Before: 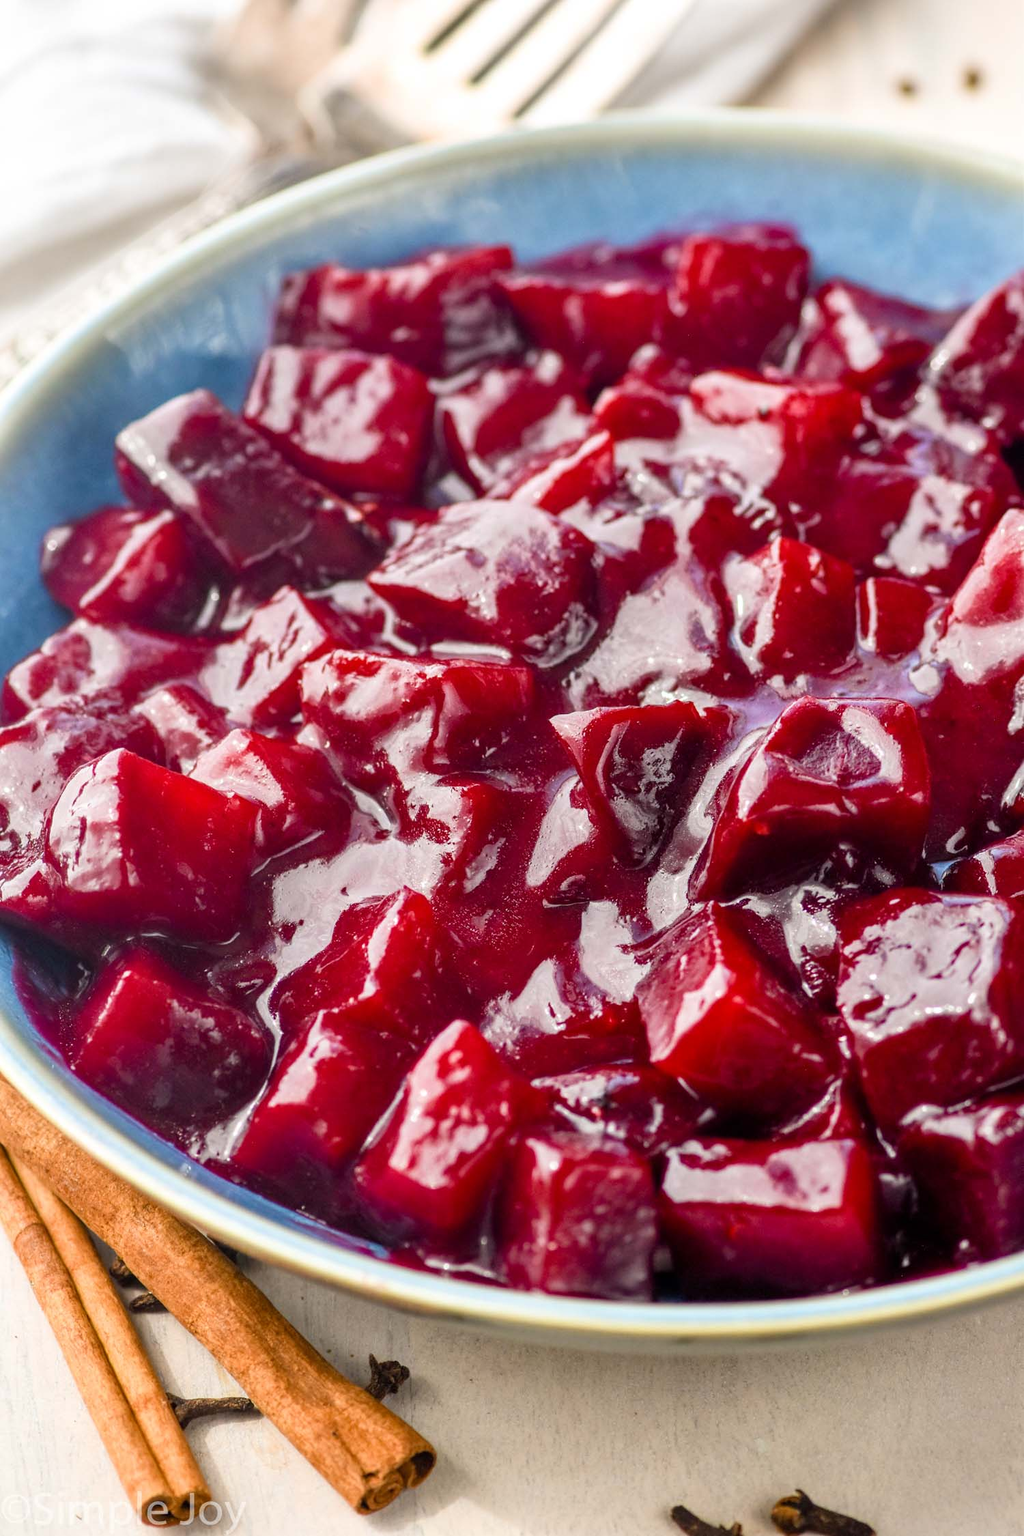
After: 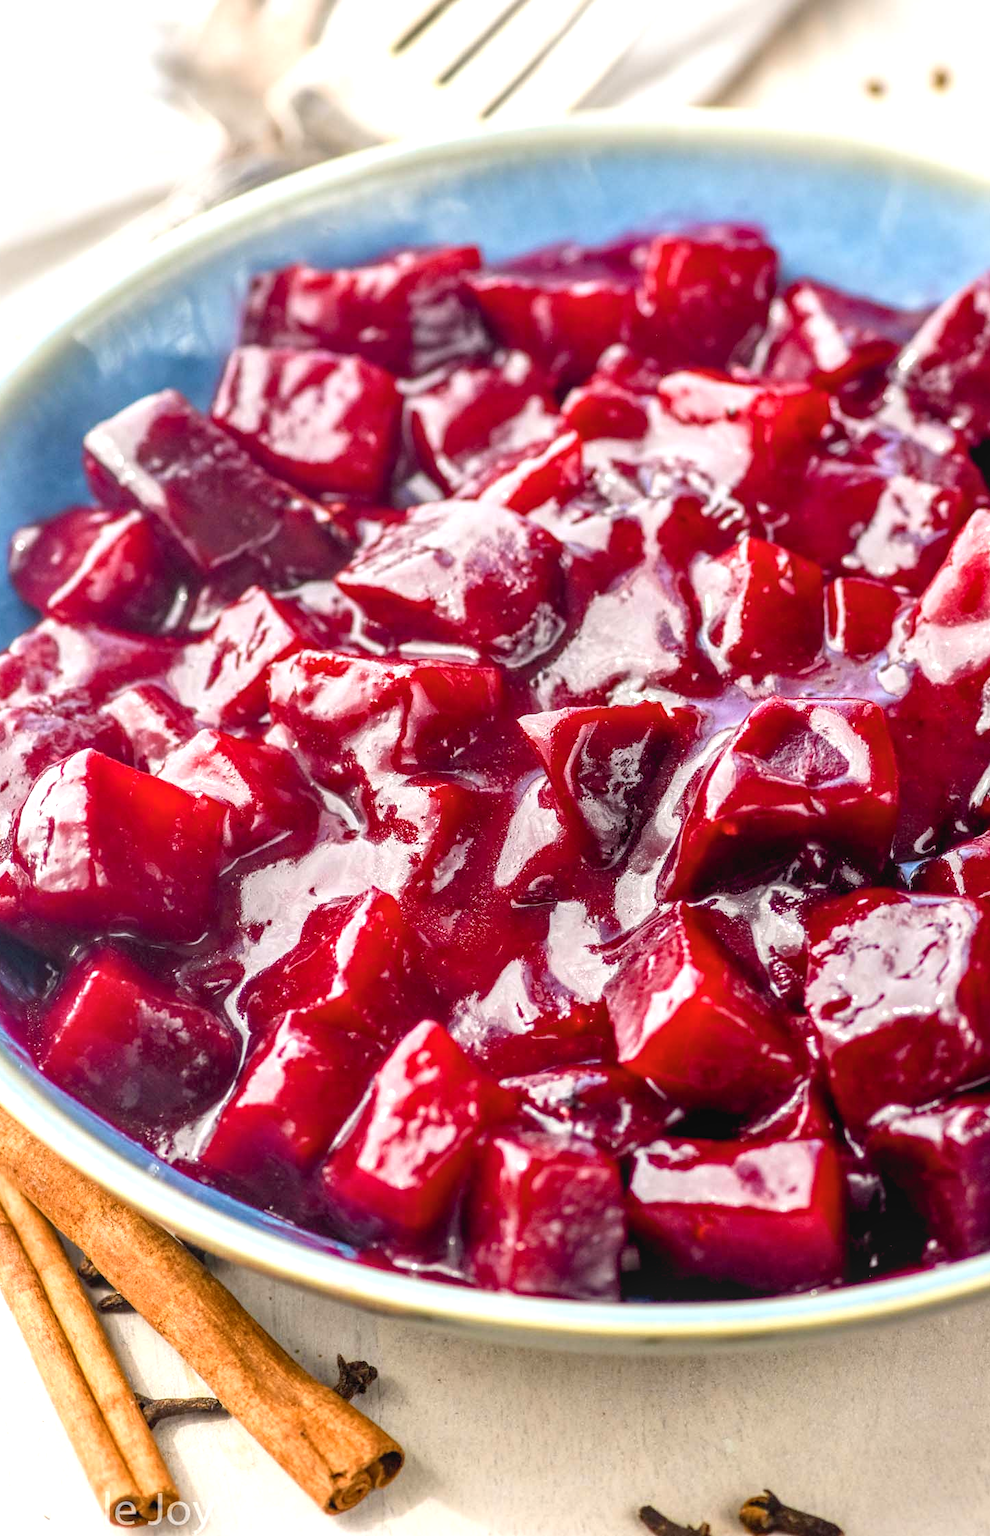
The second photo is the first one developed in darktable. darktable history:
exposure: black level correction 0.001, exposure 0.498 EV, compensate highlight preservation false
color balance rgb: global offset › luminance -0.287%, global offset › hue 260.79°, perceptual saturation grading › global saturation 0.626%, global vibrance 5.888%
crop and rotate: left 3.259%
local contrast: detail 110%
